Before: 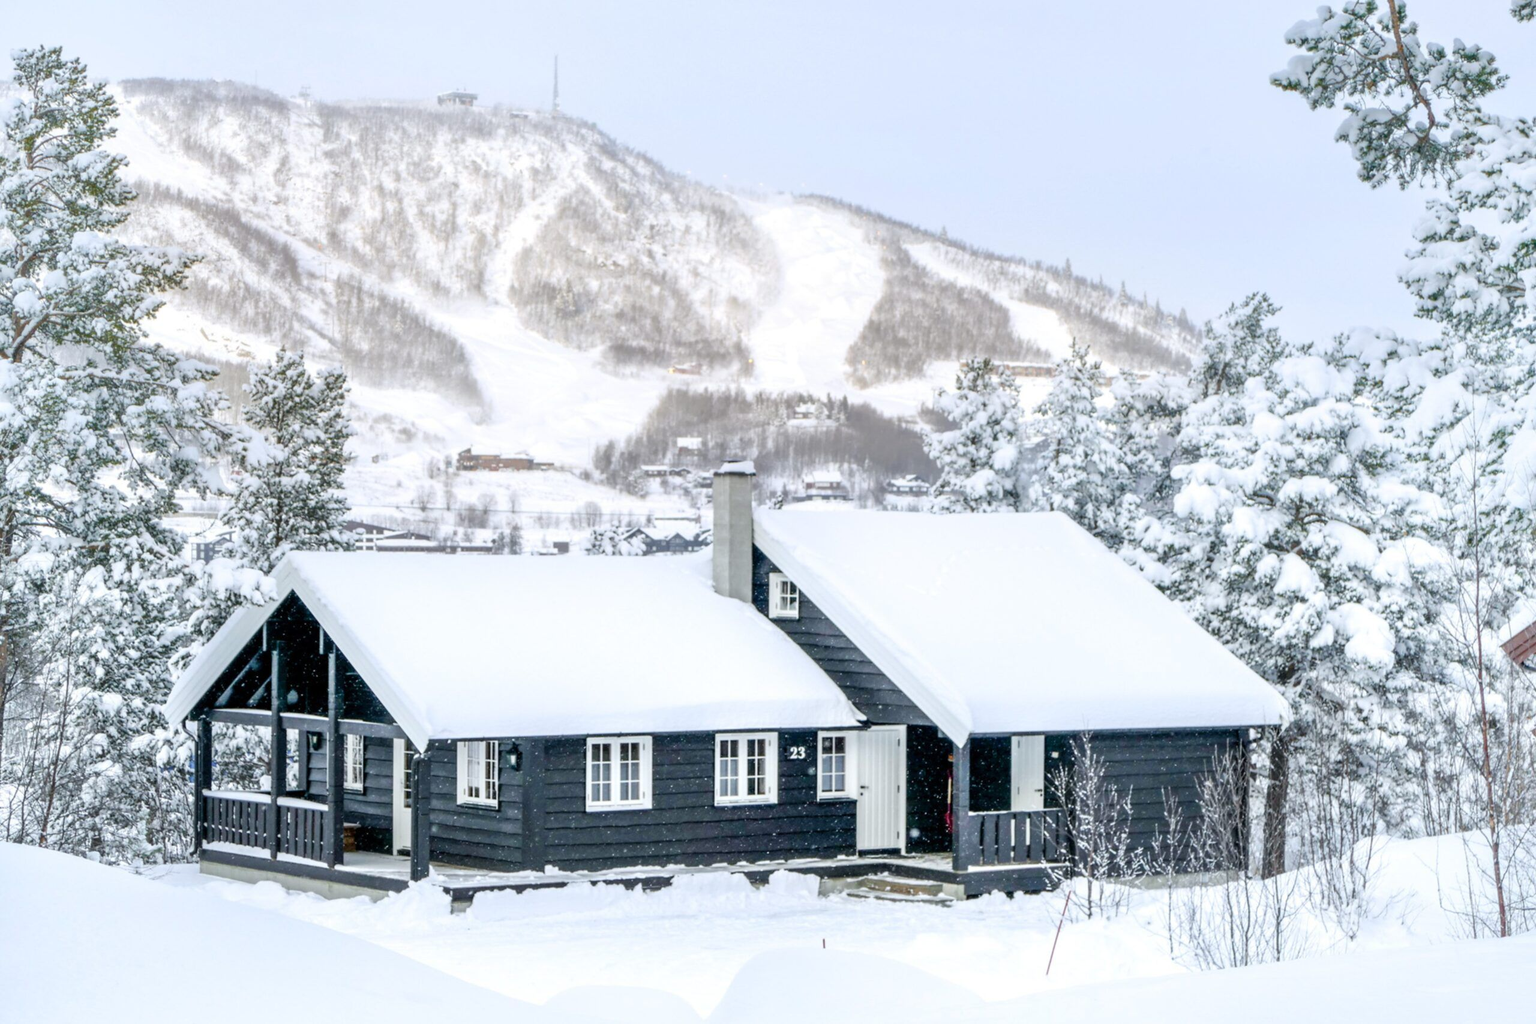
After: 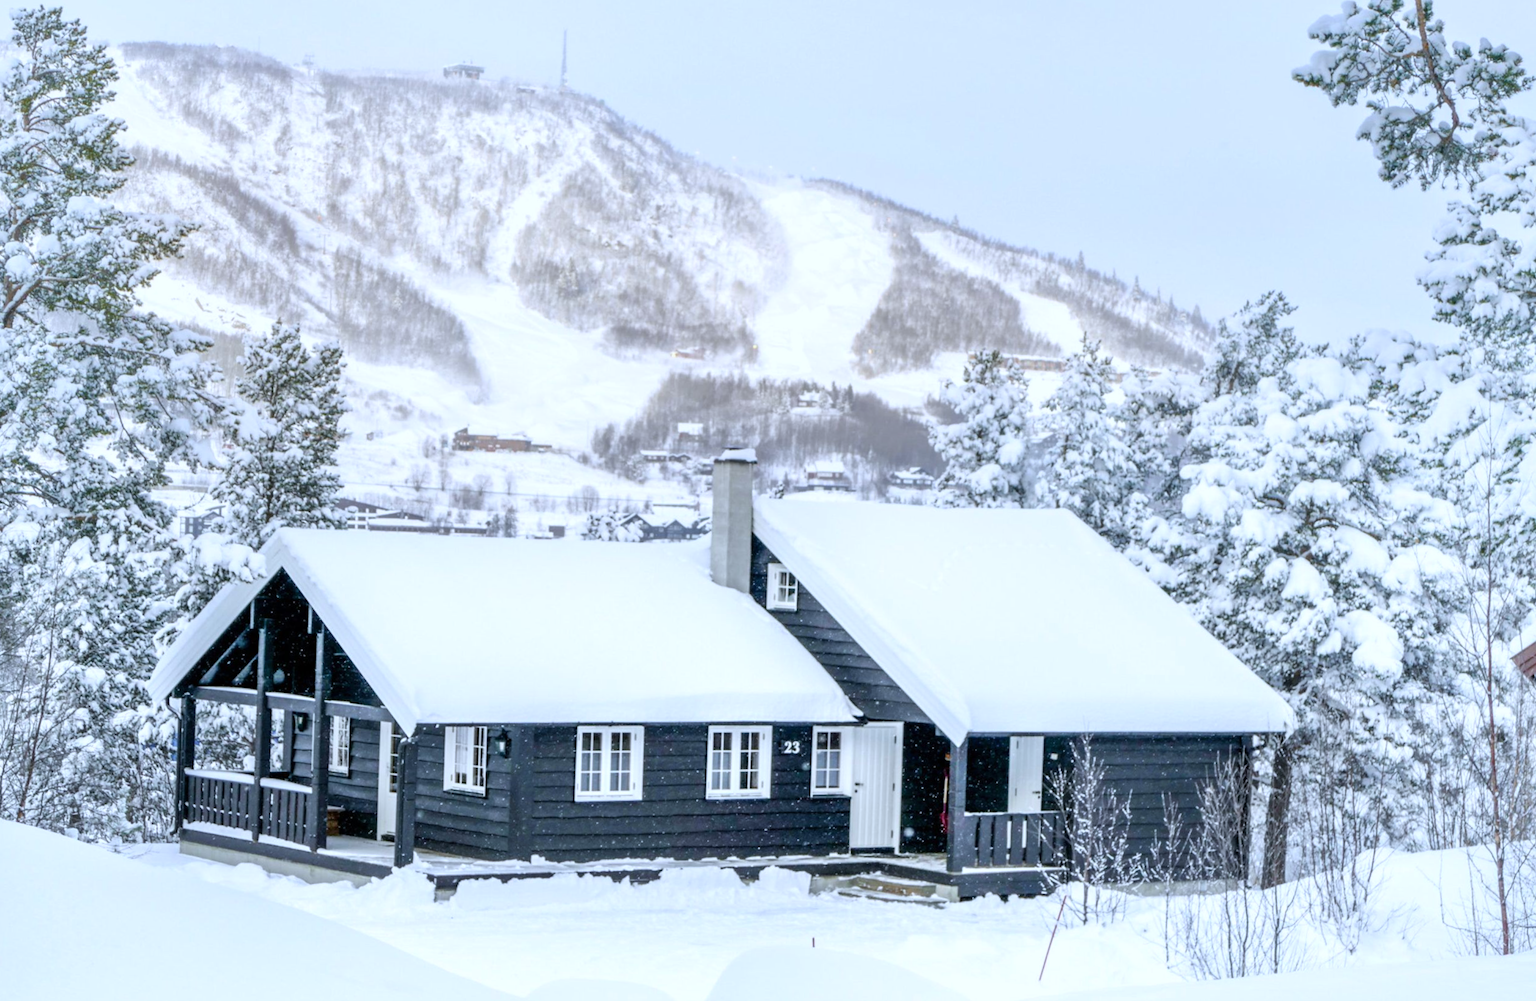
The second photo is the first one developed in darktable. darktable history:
rotate and perspective: rotation 1.57°, crop left 0.018, crop right 0.982, crop top 0.039, crop bottom 0.961
white balance: red 0.954, blue 1.079
